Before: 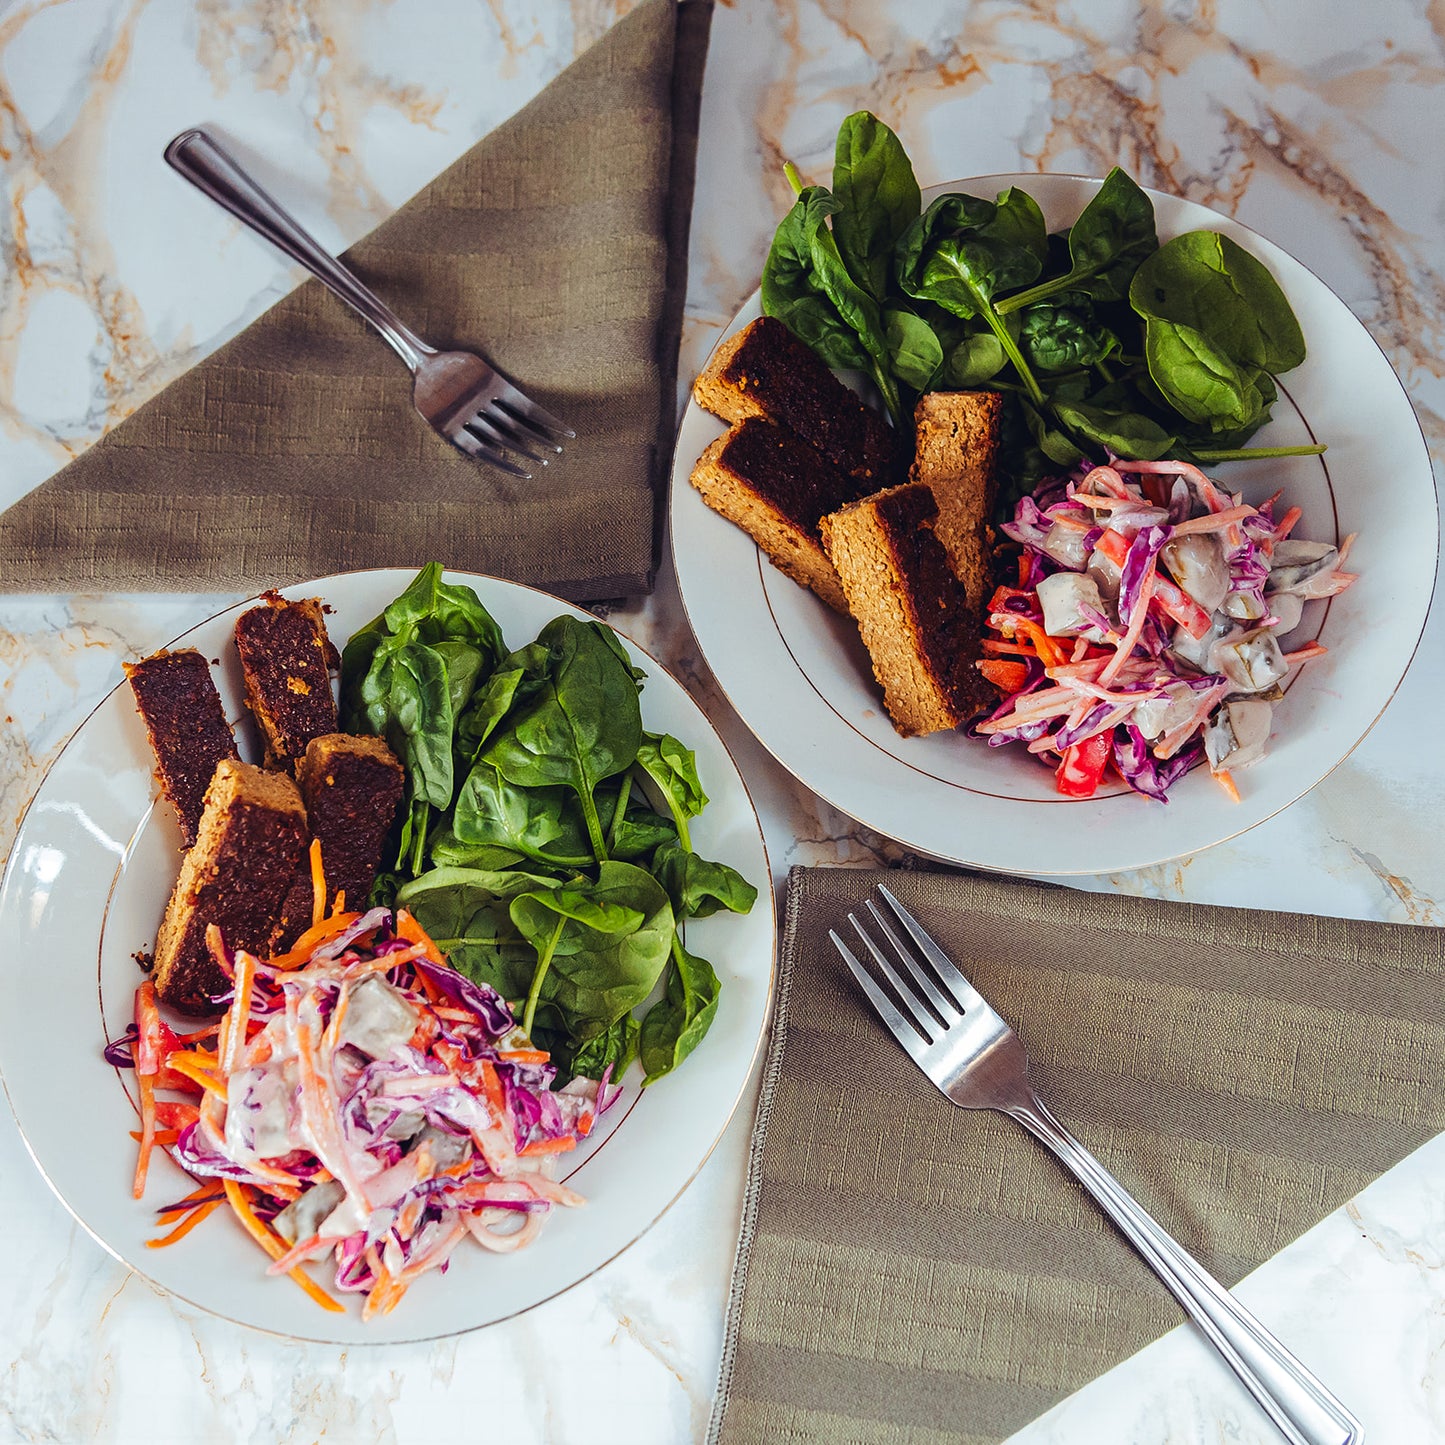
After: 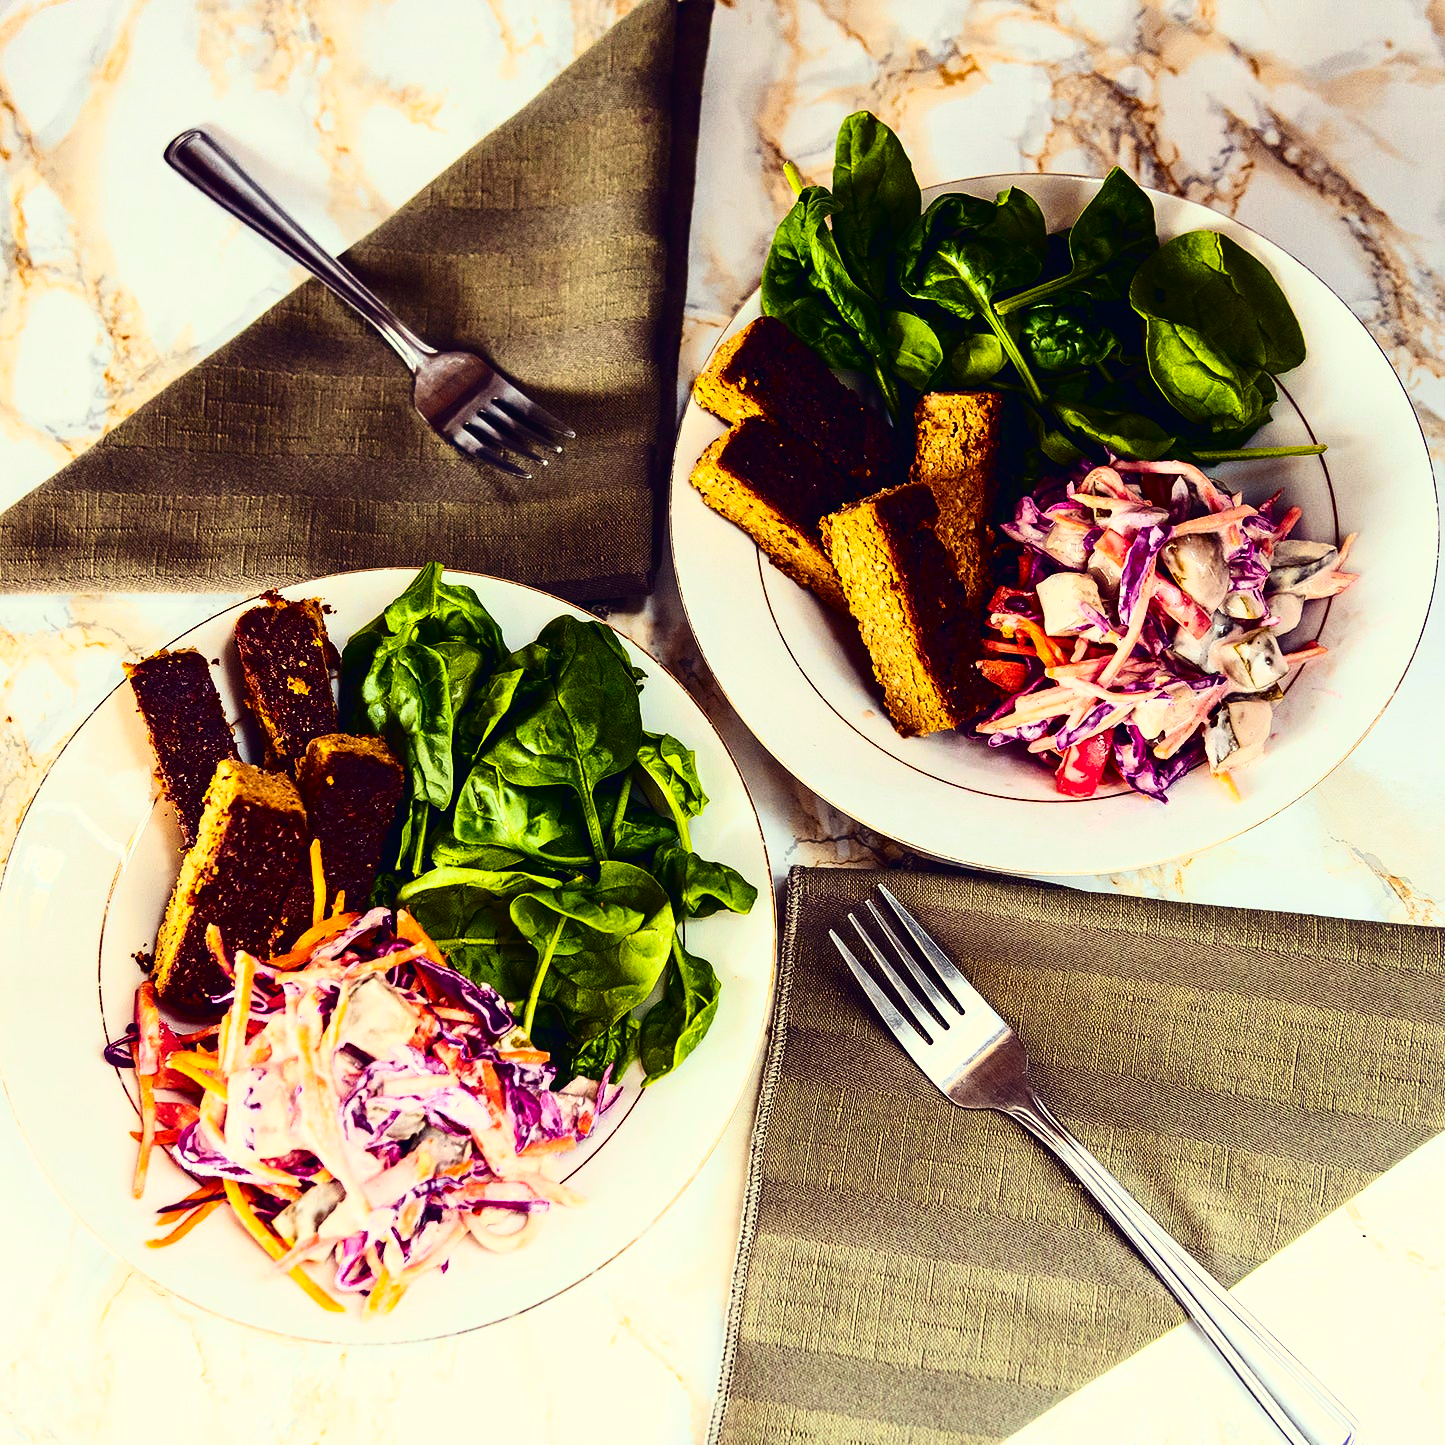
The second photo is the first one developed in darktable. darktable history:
color balance rgb: shadows lift › chroma 1.757%, shadows lift › hue 264.71°, perceptual saturation grading › global saturation 8.574%, global vibrance 44.658%
color correction: highlights a* 1.38, highlights b* 17.38
color calibration: output R [1.003, 0.027, -0.041, 0], output G [-0.018, 1.043, -0.038, 0], output B [0.071, -0.086, 1.017, 0], illuminant same as pipeline (D50), adaptation none (bypass), x 0.332, y 0.335, temperature 5017.37 K
tone curve: curves: ch0 [(0, 0) (0.003, 0.003) (0.011, 0.006) (0.025, 0.01) (0.044, 0.016) (0.069, 0.02) (0.1, 0.025) (0.136, 0.034) (0.177, 0.051) (0.224, 0.08) (0.277, 0.131) (0.335, 0.209) (0.399, 0.328) (0.468, 0.47) (0.543, 0.629) (0.623, 0.788) (0.709, 0.903) (0.801, 0.965) (0.898, 0.989) (1, 1)], color space Lab, independent channels, preserve colors none
